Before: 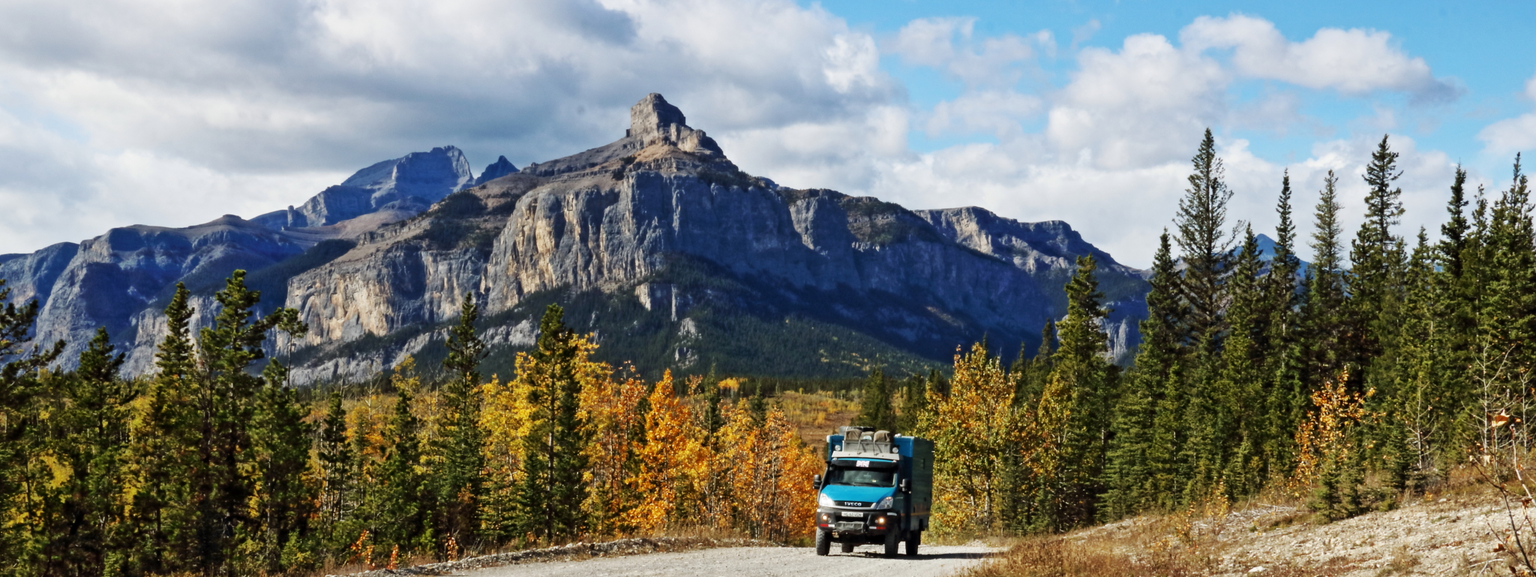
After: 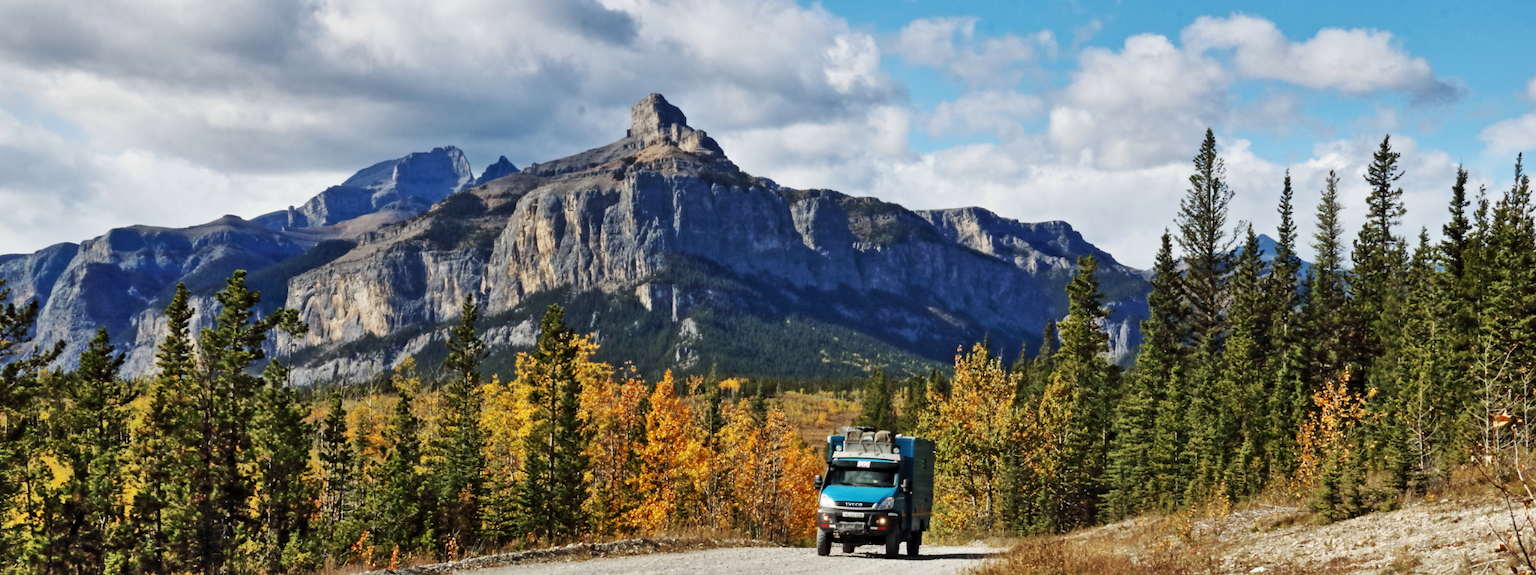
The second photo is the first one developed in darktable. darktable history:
tone equalizer: on, module defaults
crop: top 0.05%, bottom 0.098%
shadows and highlights: shadows 60, soften with gaussian
